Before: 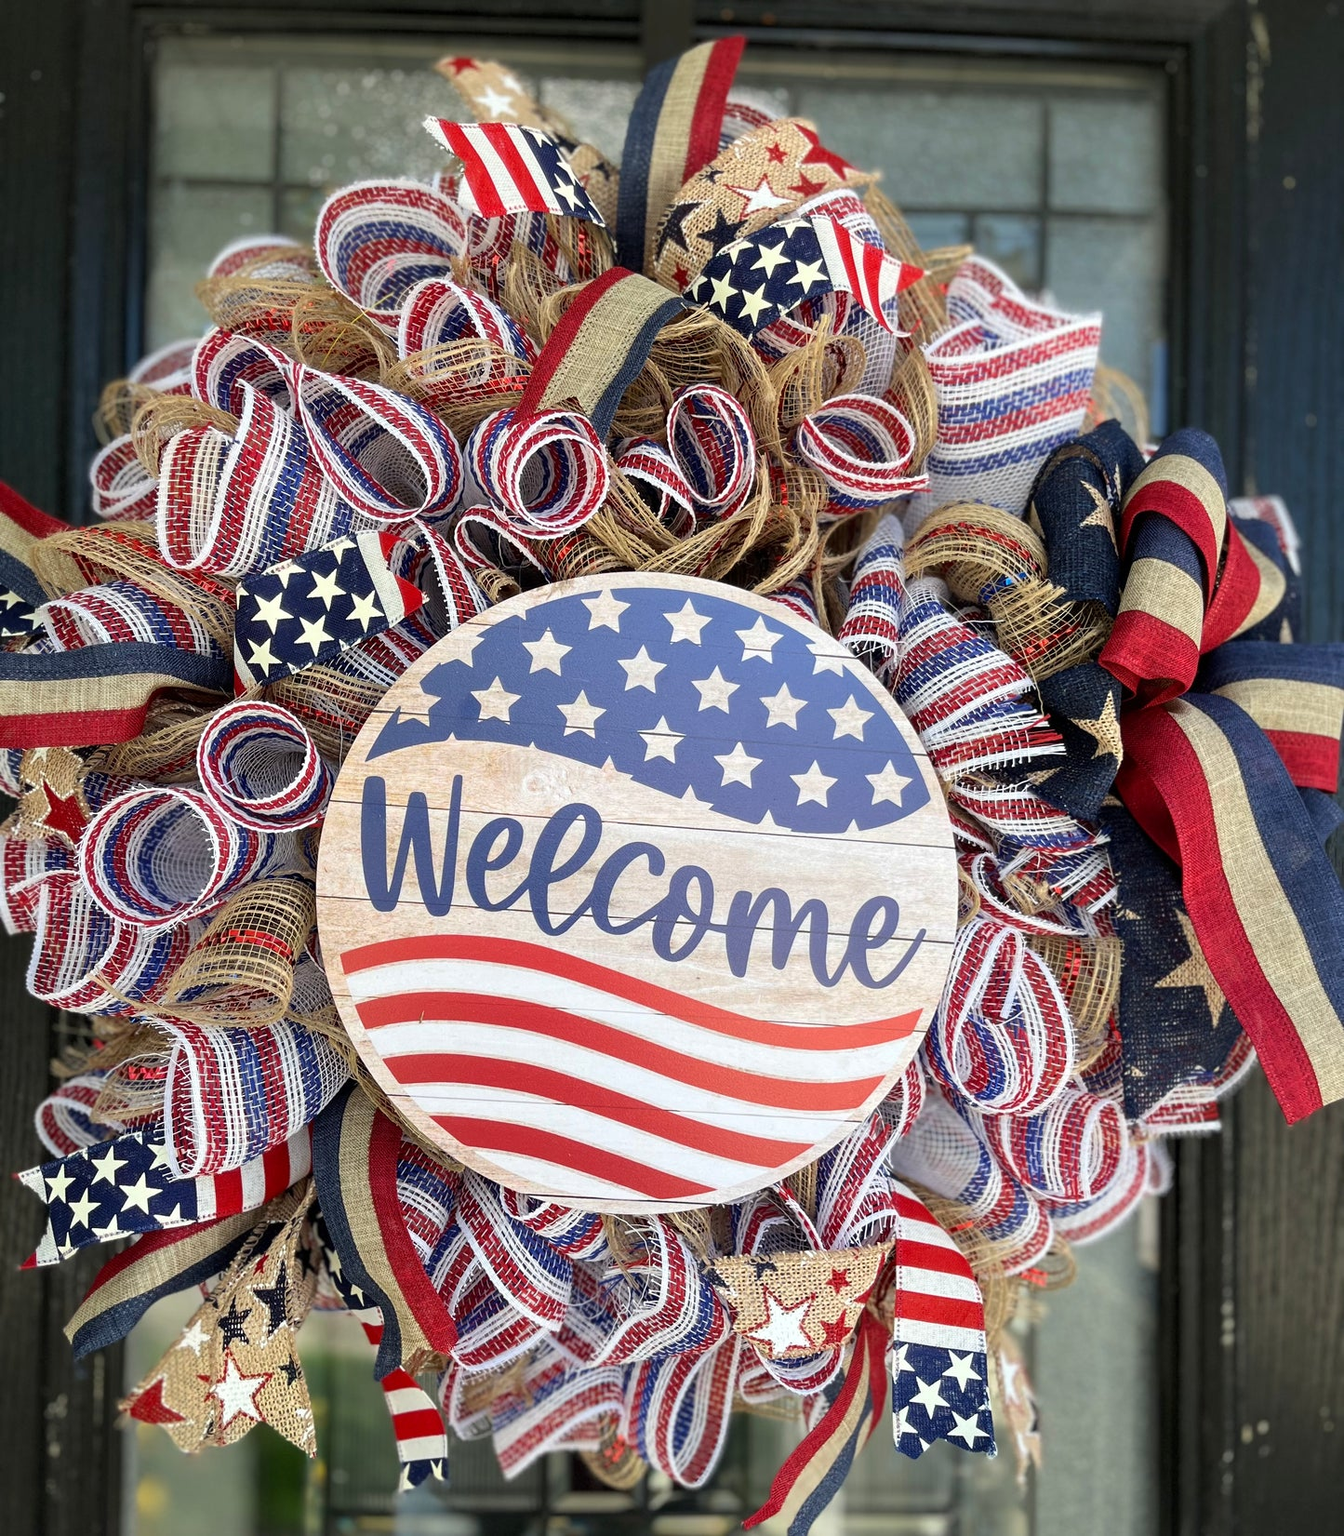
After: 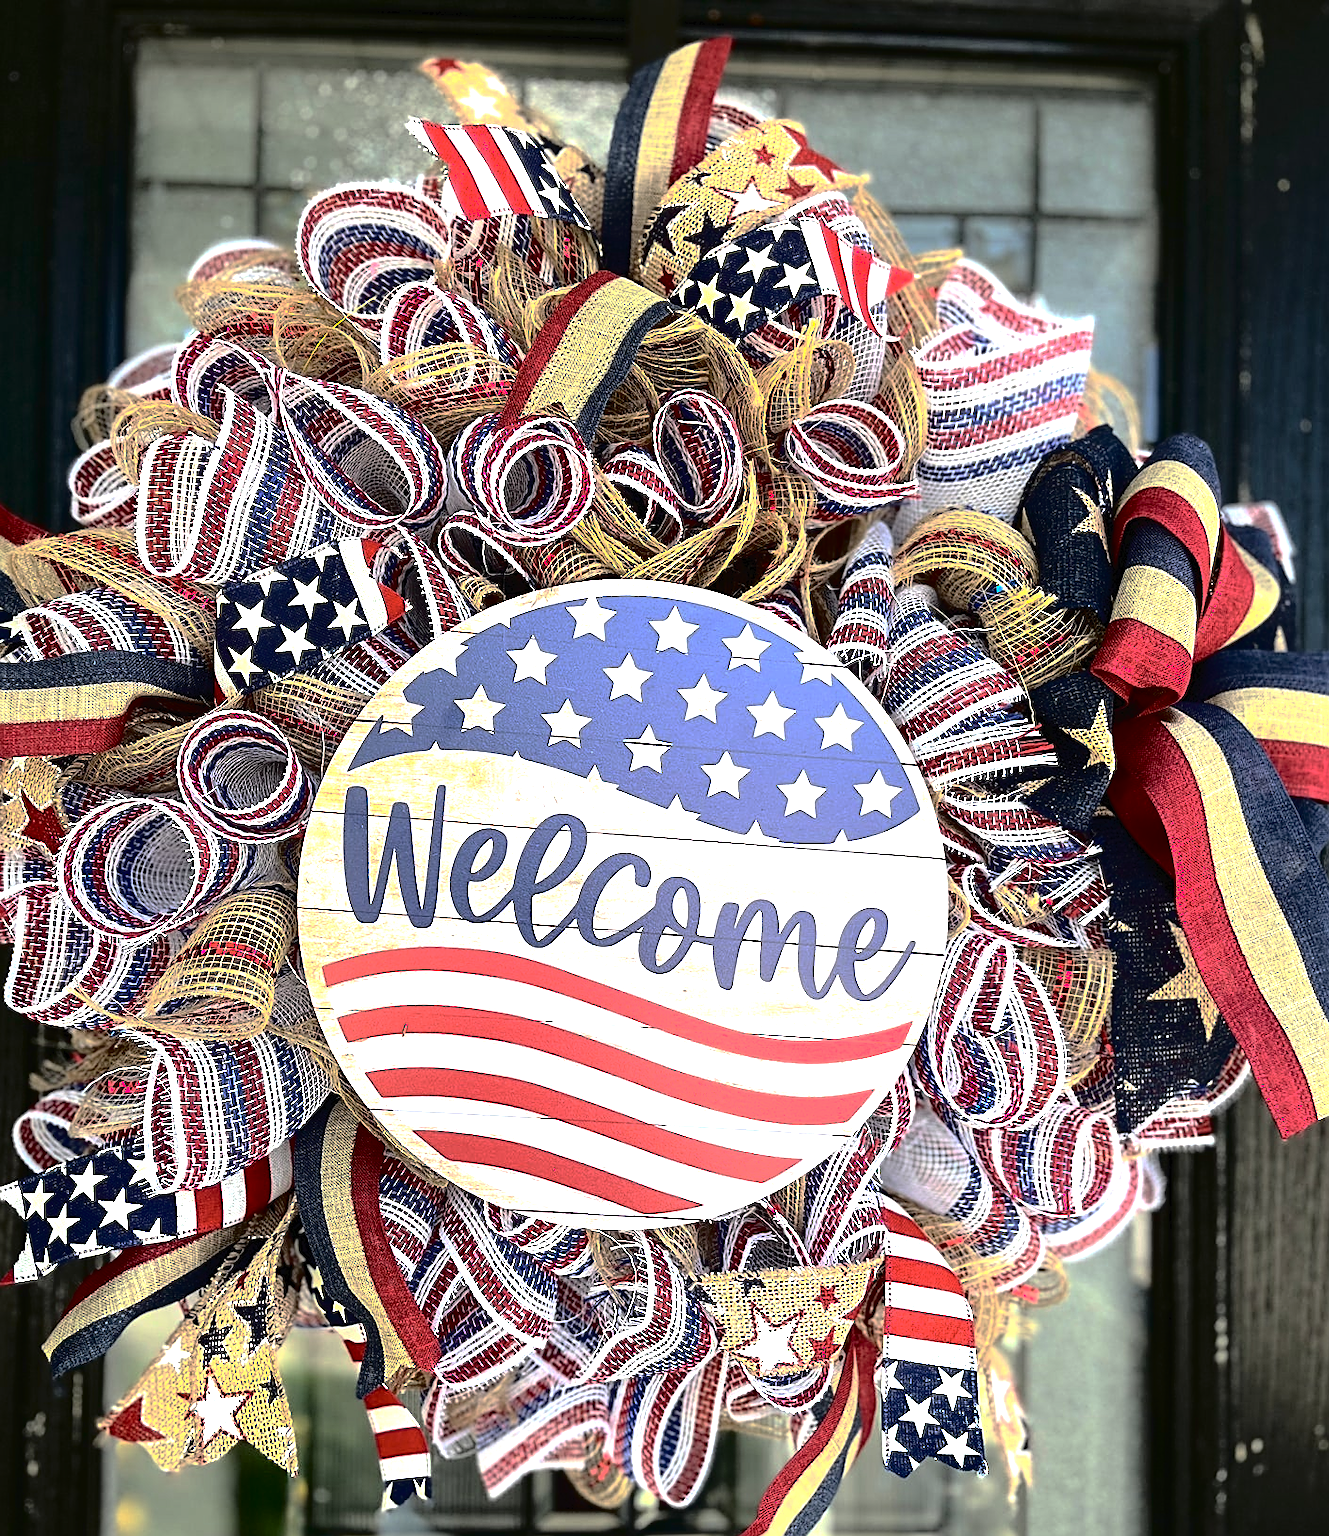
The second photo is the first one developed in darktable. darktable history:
exposure: exposure 0.926 EV, compensate exposure bias true, compensate highlight preservation false
shadows and highlights: shadows -31.1, highlights 29.34
sharpen: amount 0.541
crop and rotate: left 1.714%, right 0.577%, bottom 1.232%
tone curve: curves: ch0 [(0, 0) (0.003, 0.03) (0.011, 0.03) (0.025, 0.033) (0.044, 0.035) (0.069, 0.04) (0.1, 0.046) (0.136, 0.052) (0.177, 0.08) (0.224, 0.121) (0.277, 0.225) (0.335, 0.343) (0.399, 0.456) (0.468, 0.555) (0.543, 0.647) (0.623, 0.732) (0.709, 0.808) (0.801, 0.886) (0.898, 0.947) (1, 1)], color space Lab, independent channels, preserve colors none
base curve: curves: ch0 [(0, 0) (0.826, 0.587) (1, 1)], preserve colors none
